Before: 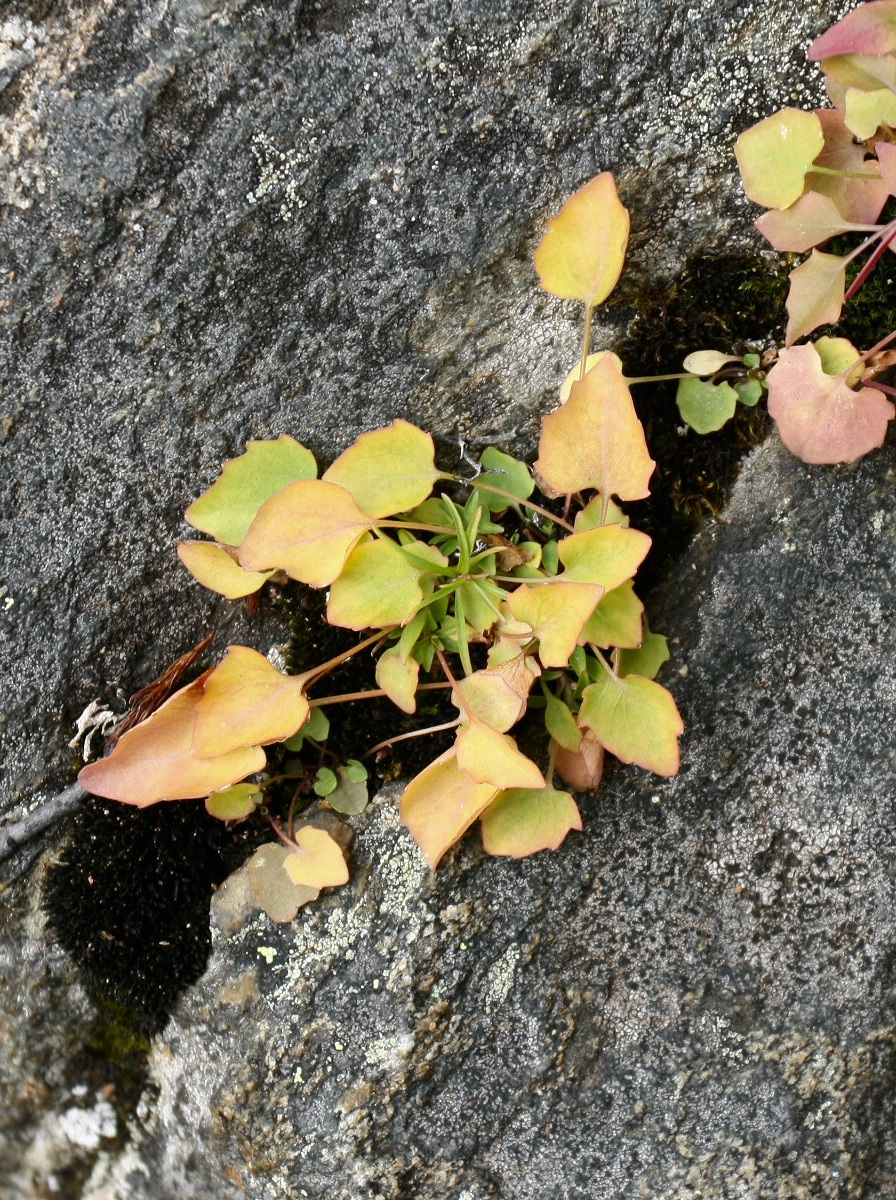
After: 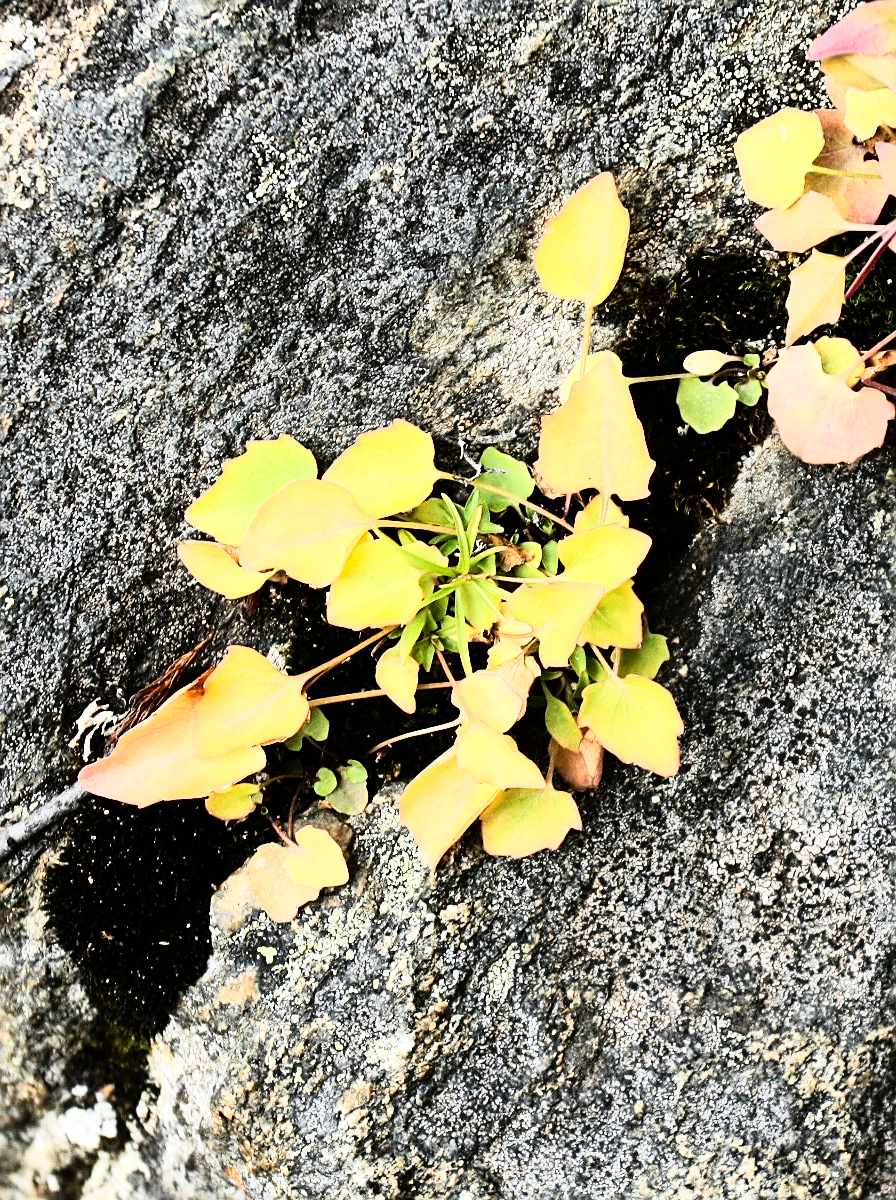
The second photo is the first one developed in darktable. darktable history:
sharpen: on, module defaults
rgb curve: curves: ch0 [(0, 0) (0.21, 0.15) (0.24, 0.21) (0.5, 0.75) (0.75, 0.96) (0.89, 0.99) (1, 1)]; ch1 [(0, 0.02) (0.21, 0.13) (0.25, 0.2) (0.5, 0.67) (0.75, 0.9) (0.89, 0.97) (1, 1)]; ch2 [(0, 0.02) (0.21, 0.13) (0.25, 0.2) (0.5, 0.67) (0.75, 0.9) (0.89, 0.97) (1, 1)], compensate middle gray true
shadows and highlights: shadows 35, highlights -35, soften with gaussian
